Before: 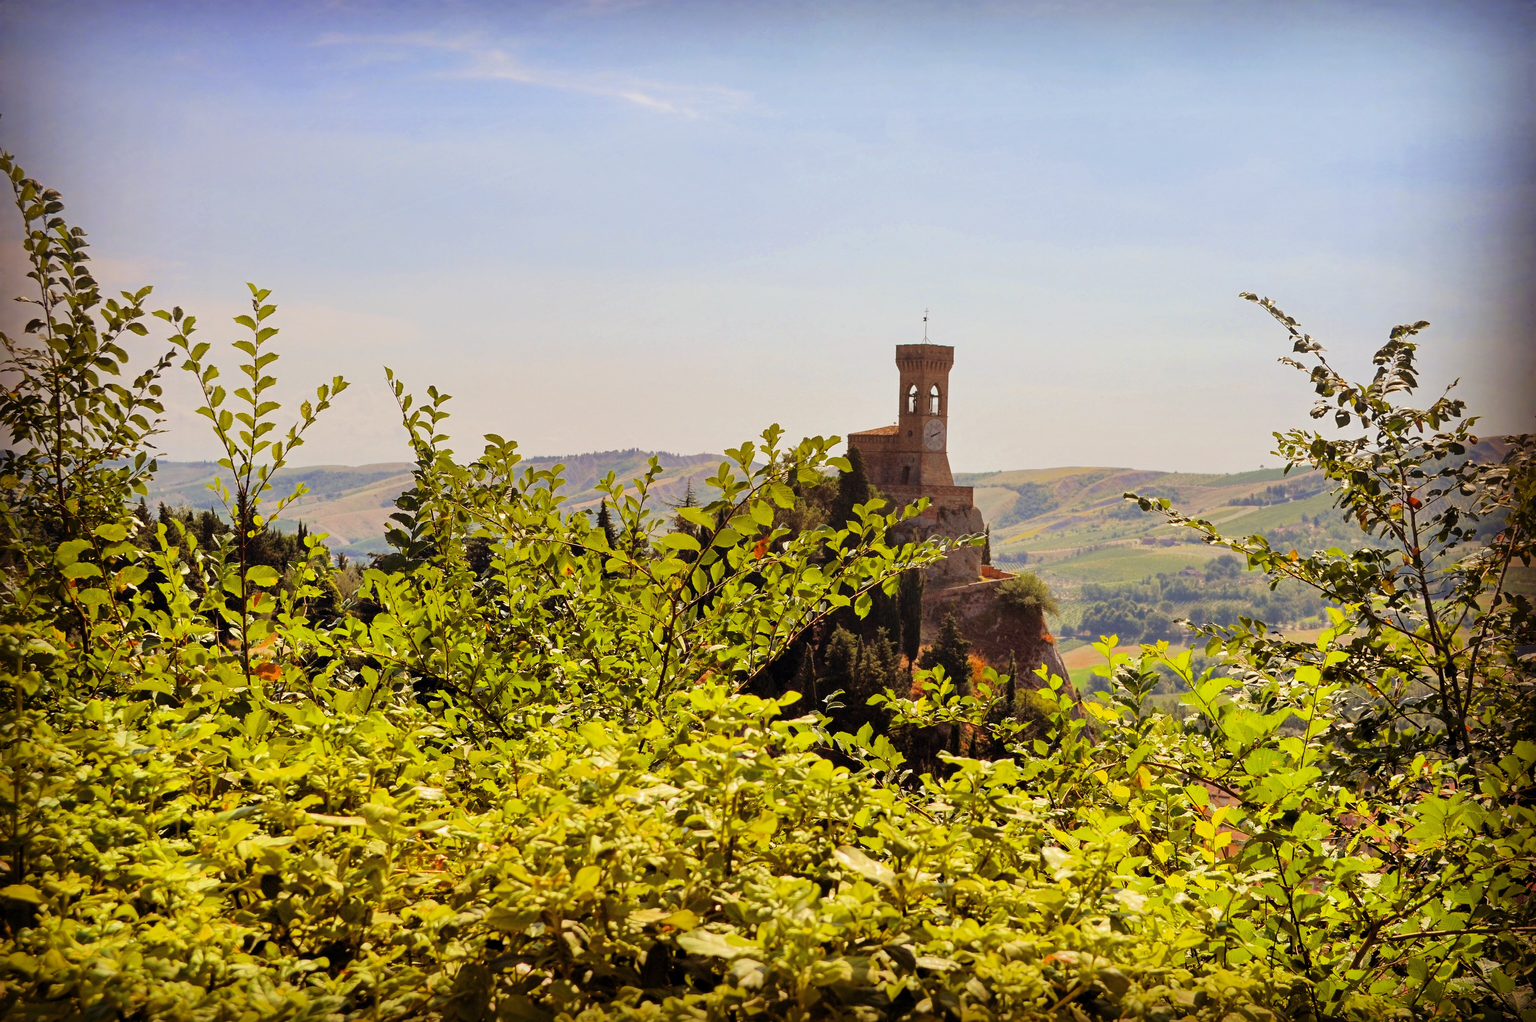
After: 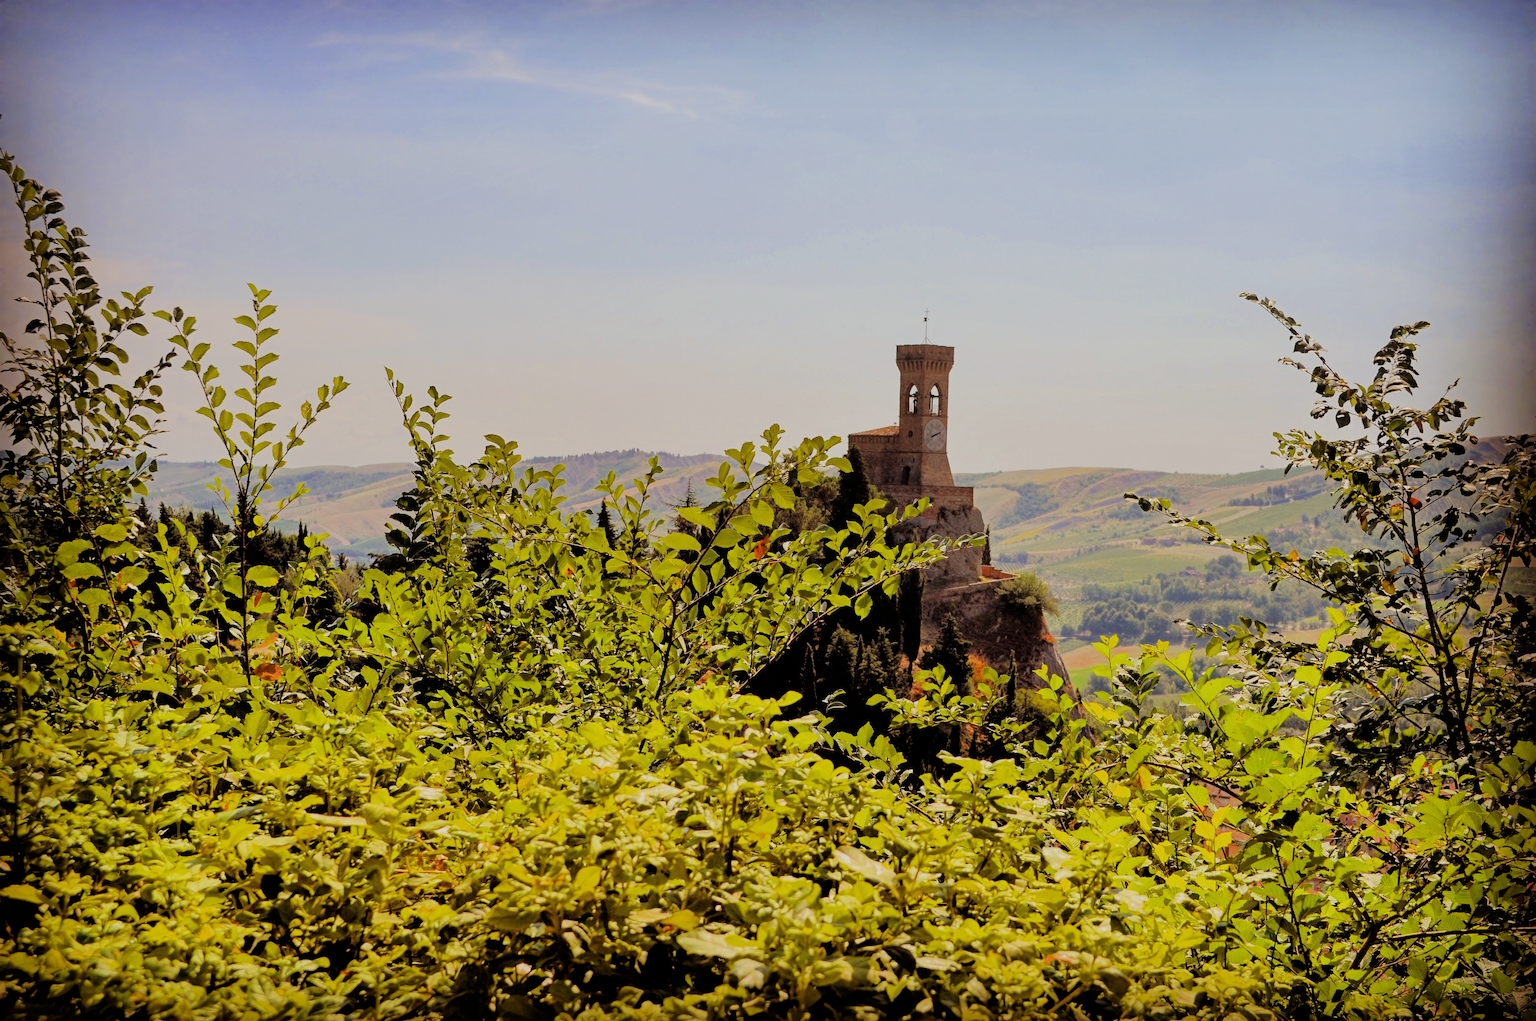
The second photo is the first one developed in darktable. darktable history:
filmic rgb: black relative exposure -4.74 EV, white relative exposure 4.04 EV, hardness 2.82
